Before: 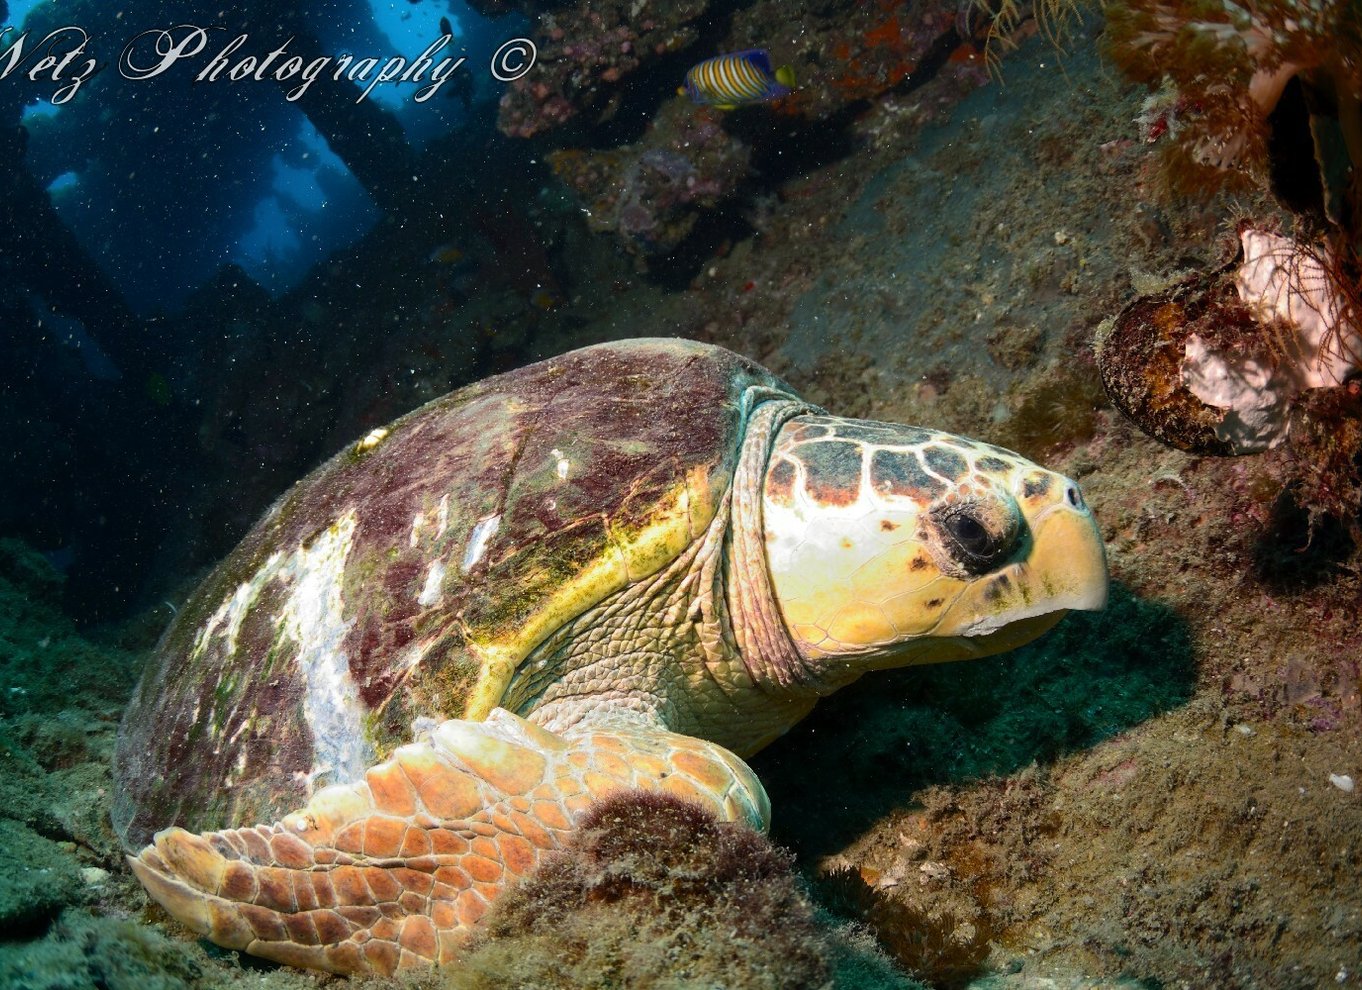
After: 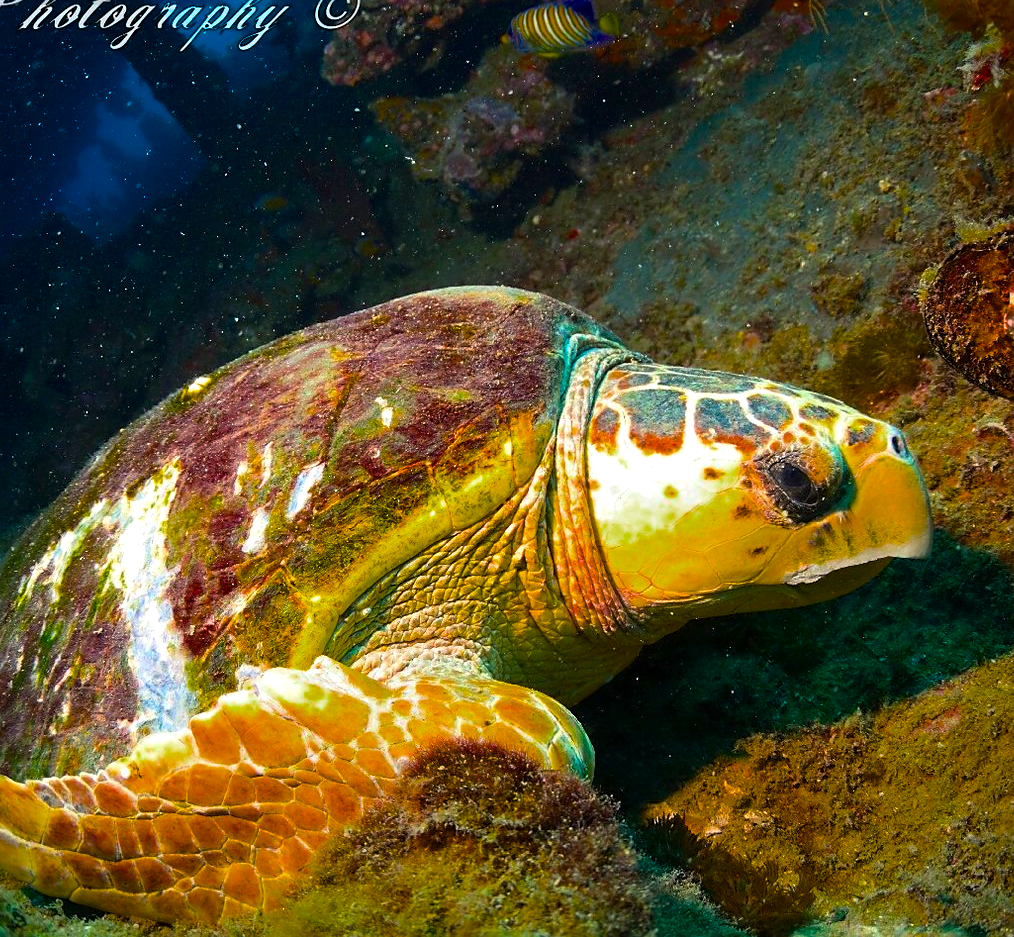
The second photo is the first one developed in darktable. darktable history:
sharpen: radius 1.883, amount 0.407, threshold 1.25
crop and rotate: left 12.961%, top 5.261%, right 12.567%
color balance rgb: linear chroma grading › global chroma 24.685%, perceptual saturation grading › global saturation 61.352%, perceptual saturation grading › highlights 19.414%, perceptual saturation grading › shadows -49.66%, perceptual brilliance grading › global brilliance 11.828%, global vibrance 15.966%, saturation formula JzAzBz (2021)
